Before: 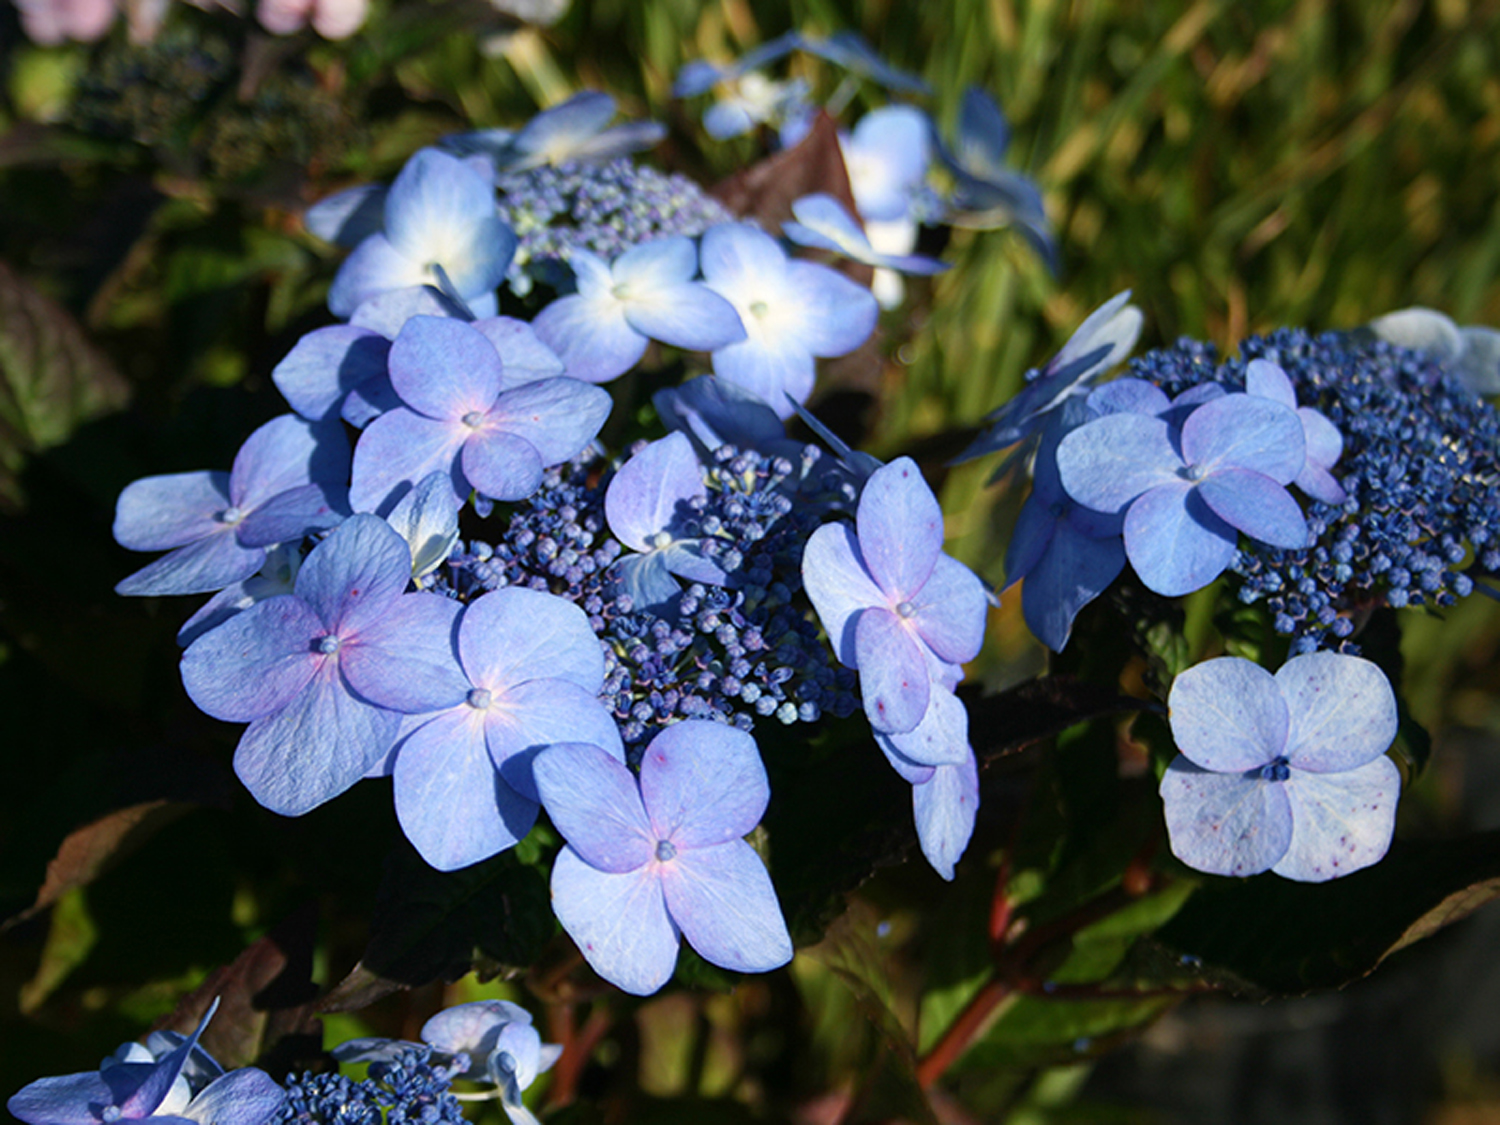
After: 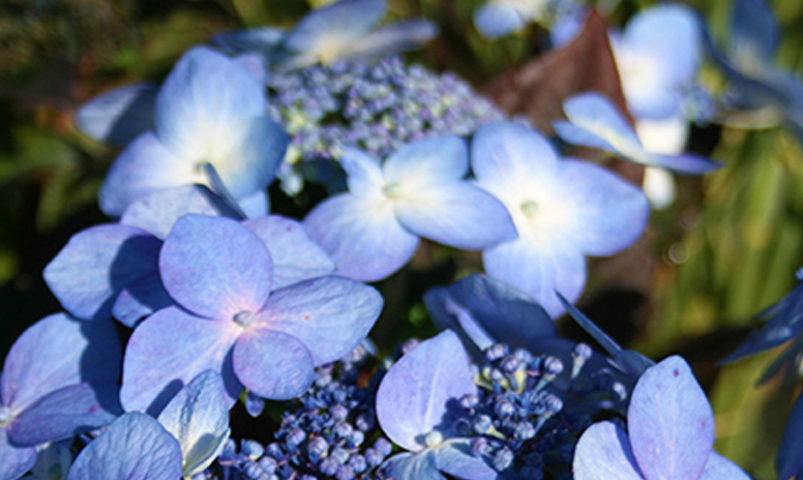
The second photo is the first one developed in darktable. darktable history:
crop: left 15.33%, top 9.017%, right 31.085%, bottom 48.253%
